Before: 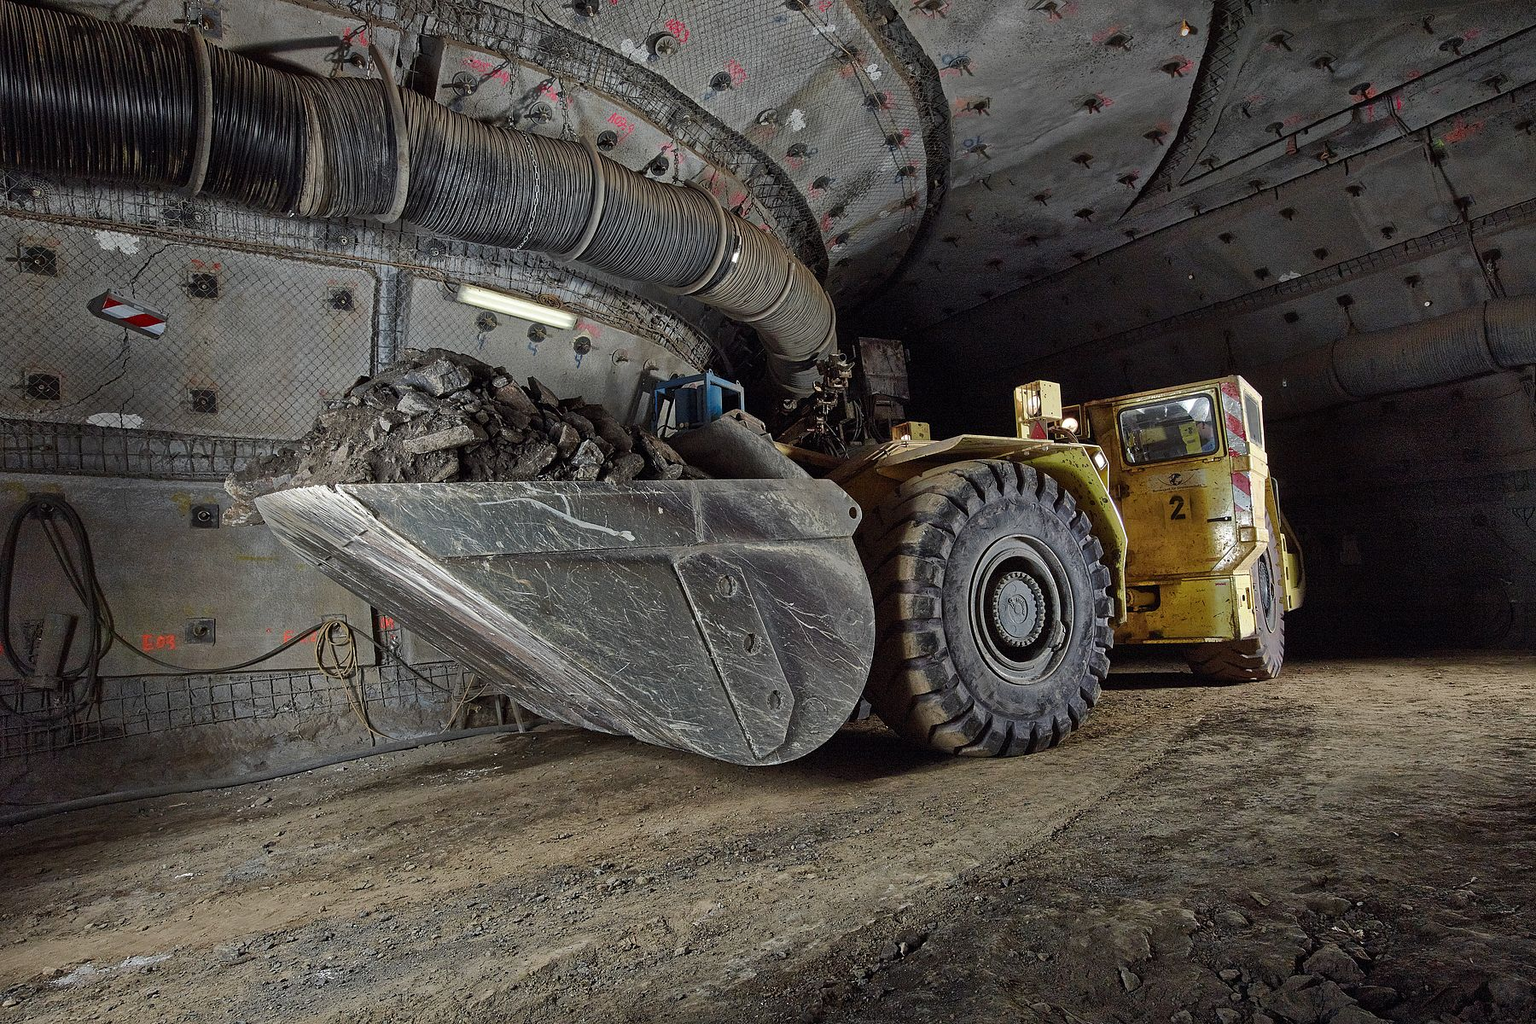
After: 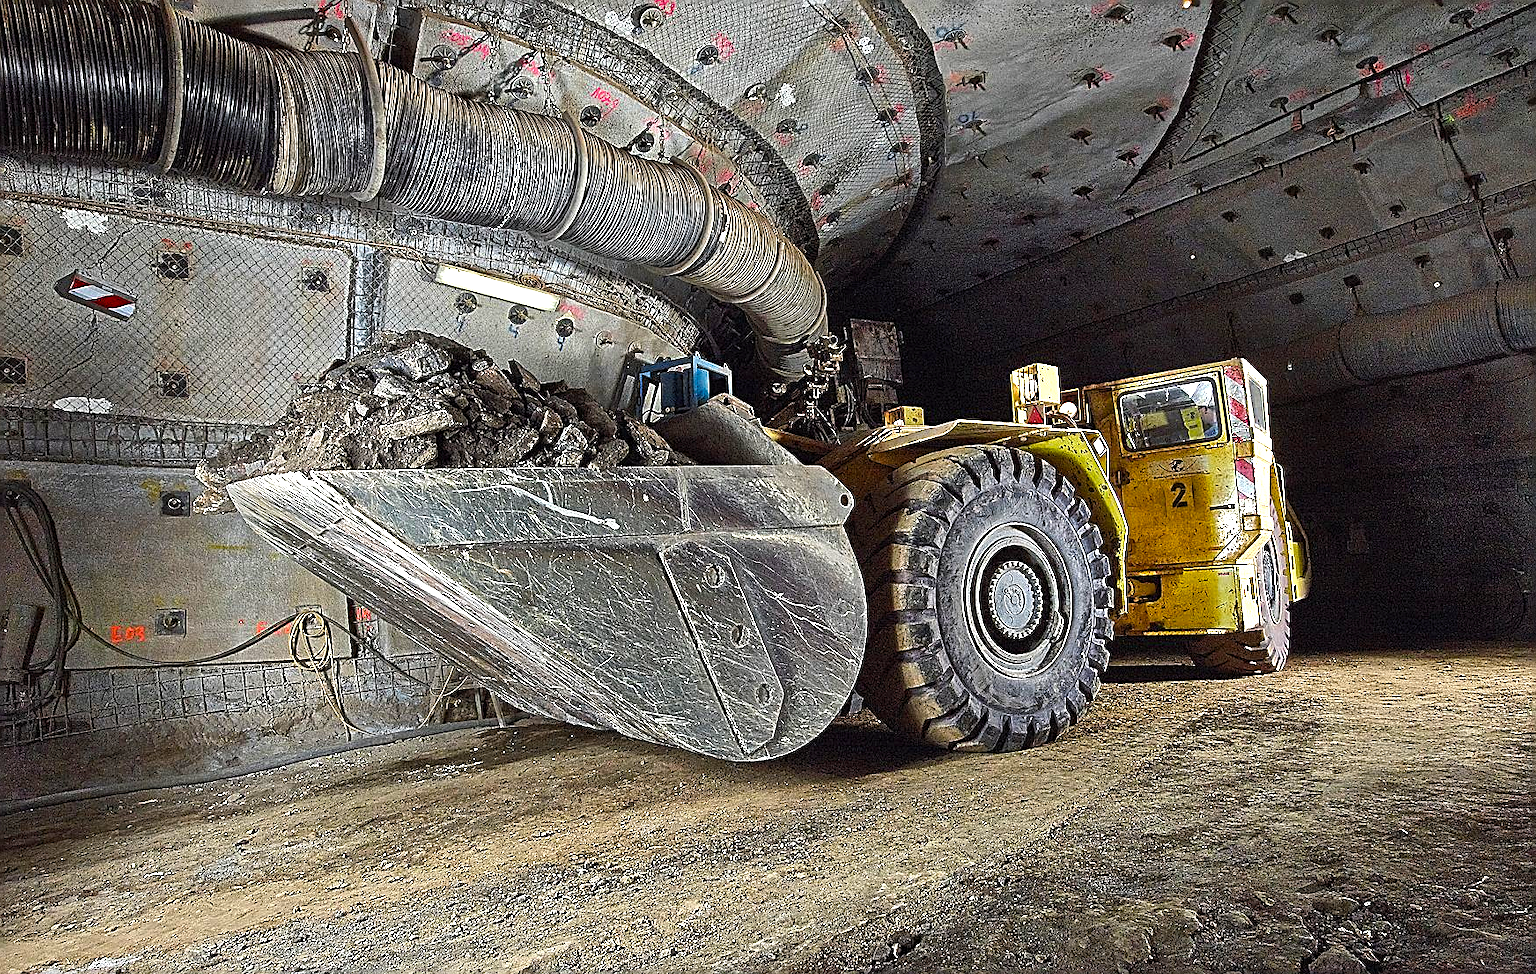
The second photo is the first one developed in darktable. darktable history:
sharpen: amount 1.004
exposure: black level correction 0, exposure 0.702 EV, compensate highlight preservation false
crop: left 2.299%, top 2.82%, right 0.785%, bottom 4.848%
color balance rgb: shadows lift › chroma 0.723%, shadows lift › hue 114.14°, perceptual saturation grading › global saturation 31.299%, perceptual brilliance grading › highlights 8.538%, perceptual brilliance grading › mid-tones 3.475%, perceptual brilliance grading › shadows 1.928%
